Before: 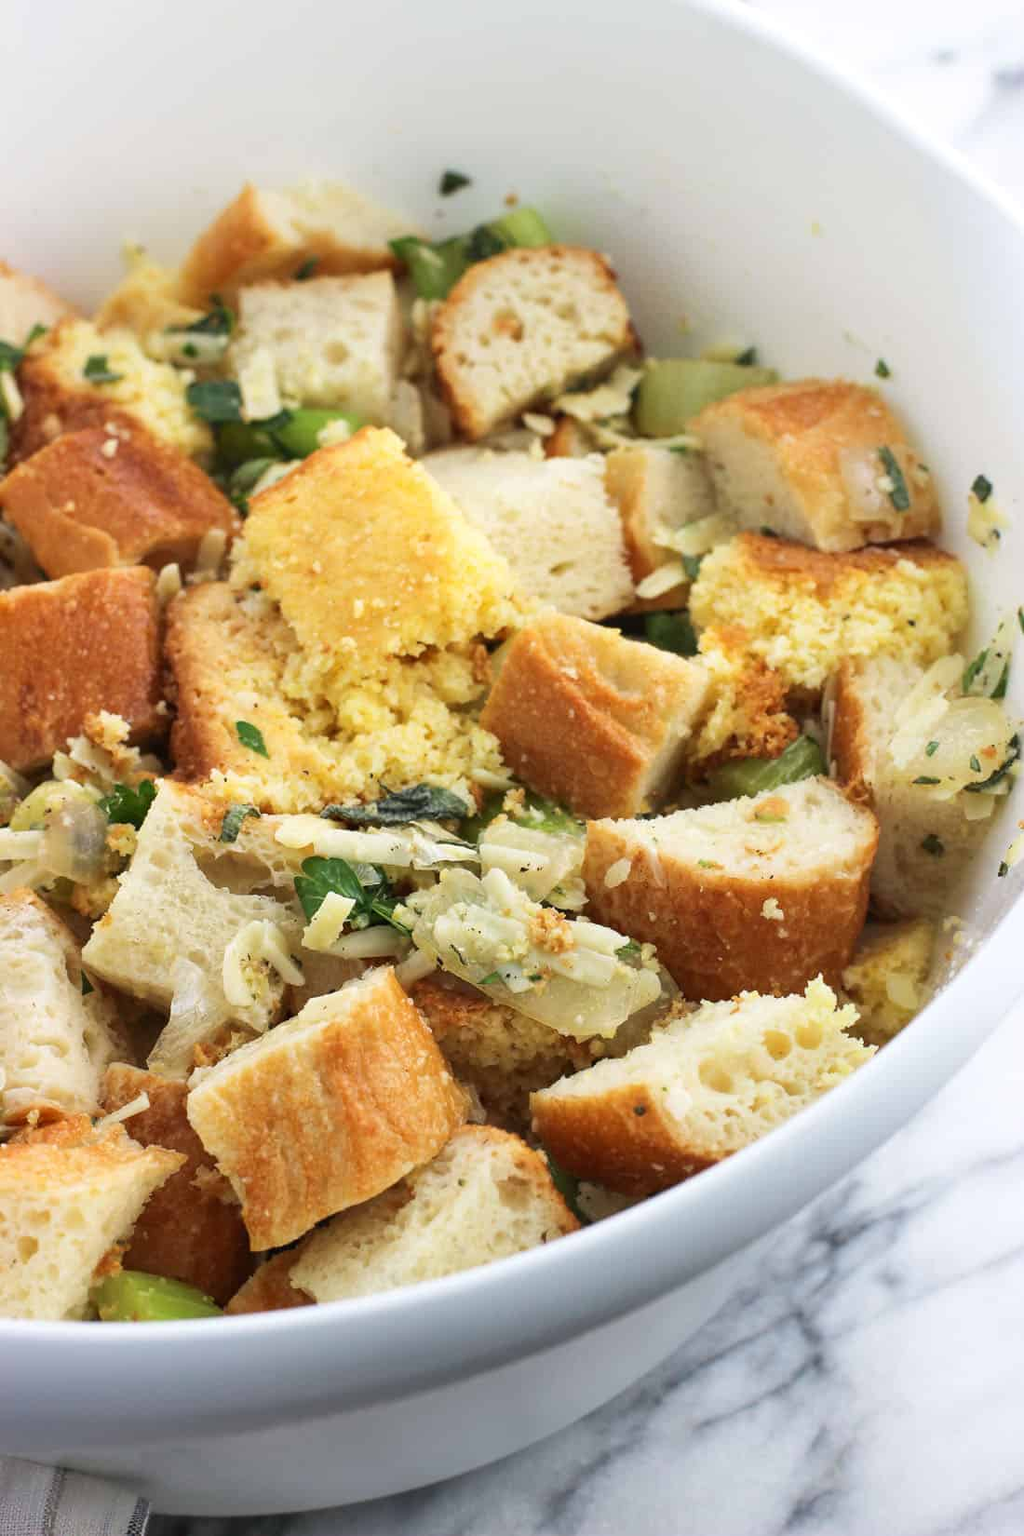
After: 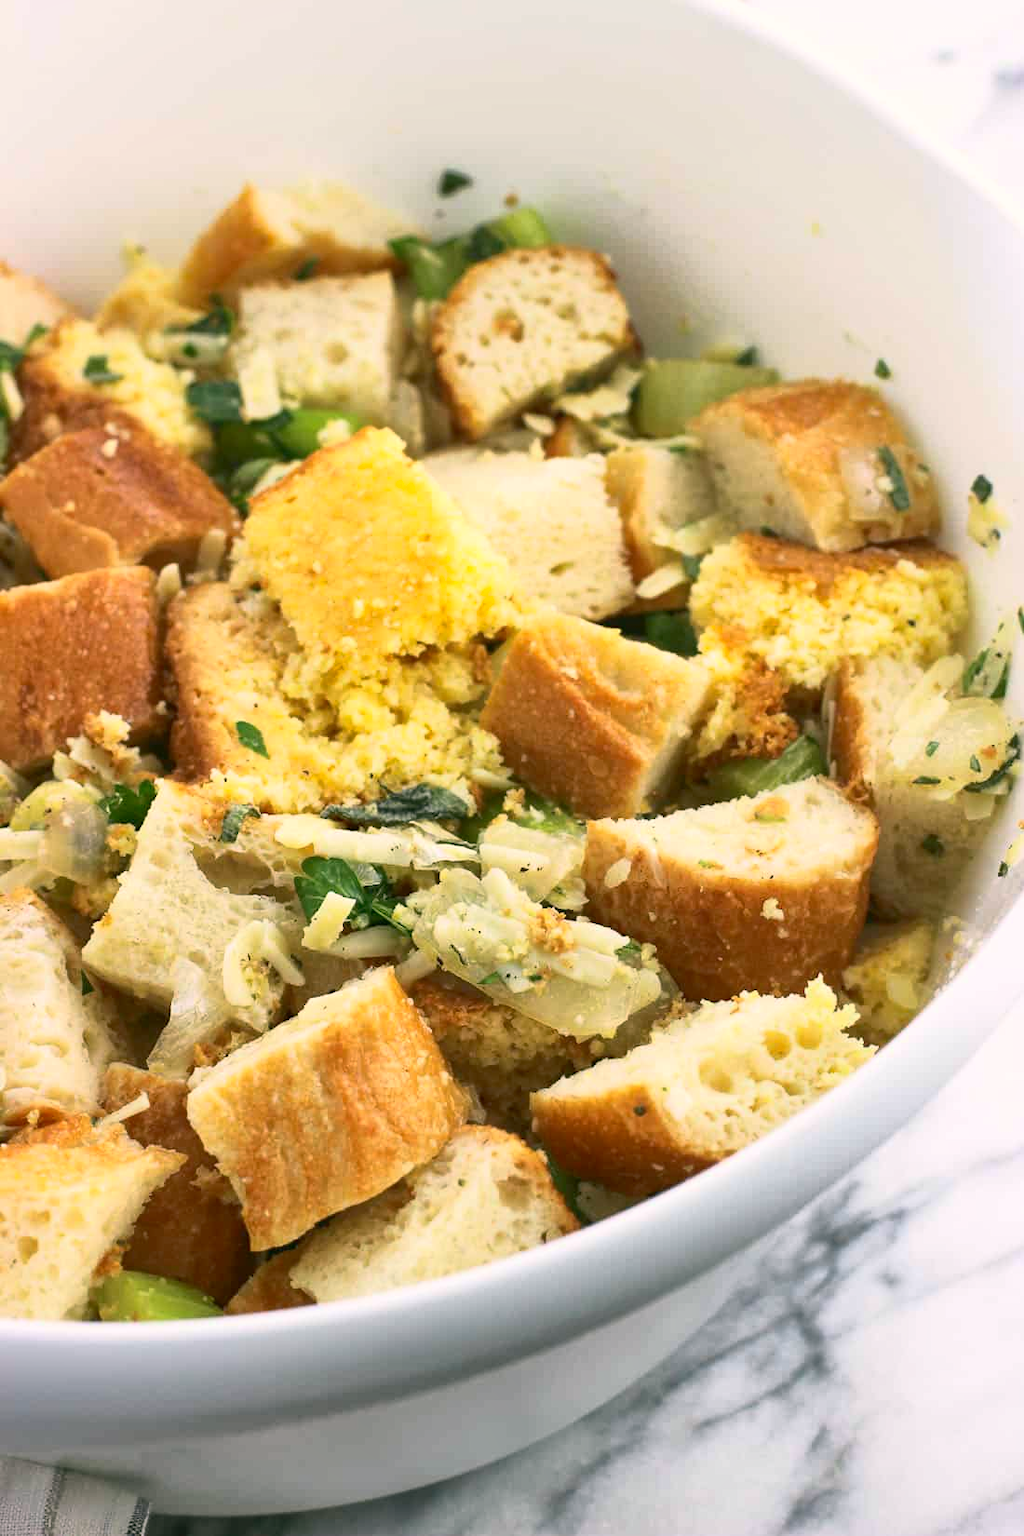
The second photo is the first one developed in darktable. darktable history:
tone curve: curves: ch0 [(0, 0) (0.003, 0.011) (0.011, 0.019) (0.025, 0.03) (0.044, 0.045) (0.069, 0.061) (0.1, 0.085) (0.136, 0.119) (0.177, 0.159) (0.224, 0.205) (0.277, 0.261) (0.335, 0.329) (0.399, 0.407) (0.468, 0.508) (0.543, 0.606) (0.623, 0.71) (0.709, 0.815) (0.801, 0.903) (0.898, 0.957) (1, 1)], color space Lab, independent channels, preserve colors none
color correction: highlights a* 4.38, highlights b* 4.96, shadows a* -8.18, shadows b* 4.65
shadows and highlights: on, module defaults
